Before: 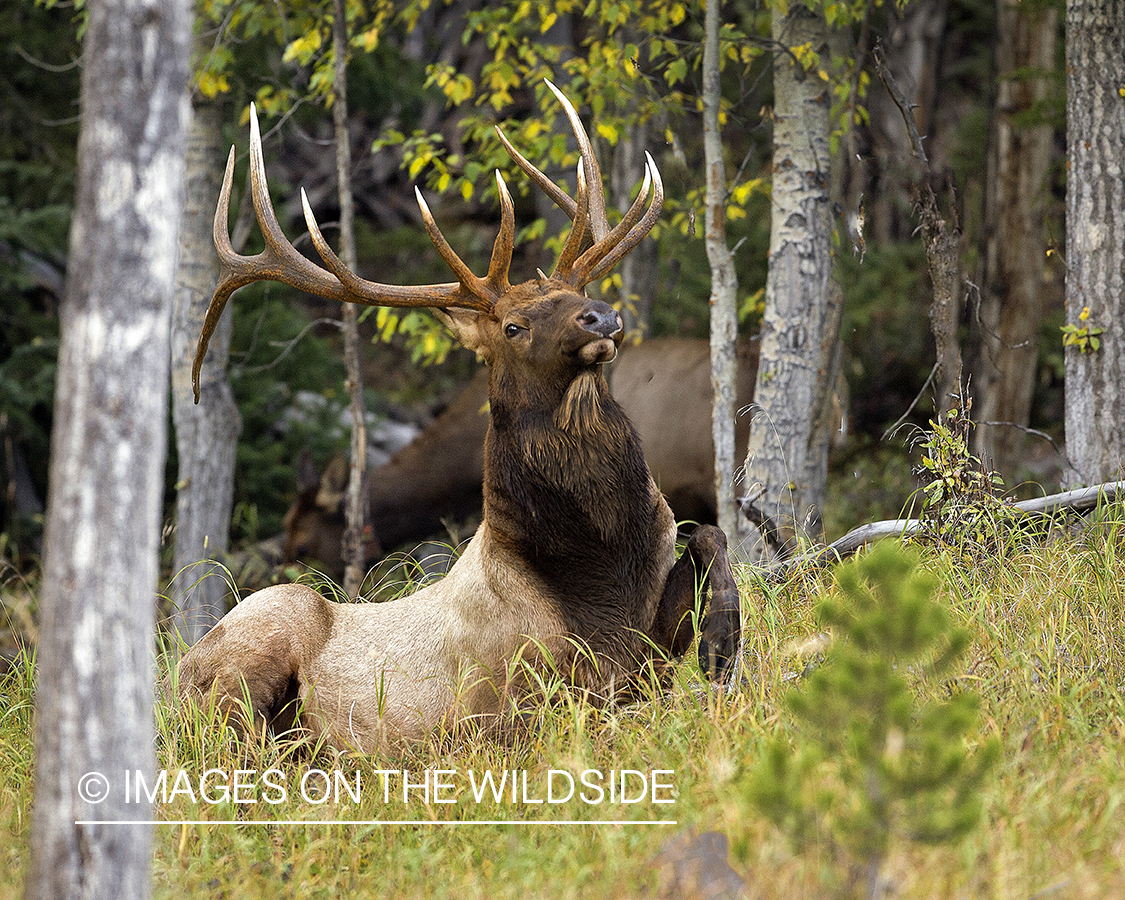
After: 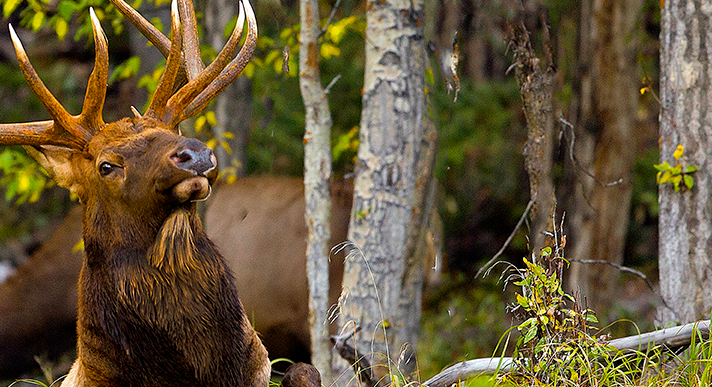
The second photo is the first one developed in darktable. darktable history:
crop: left 36.123%, top 18.098%, right 0.58%, bottom 38.841%
color balance rgb: perceptual saturation grading › global saturation 29.727%, global vibrance 20%
